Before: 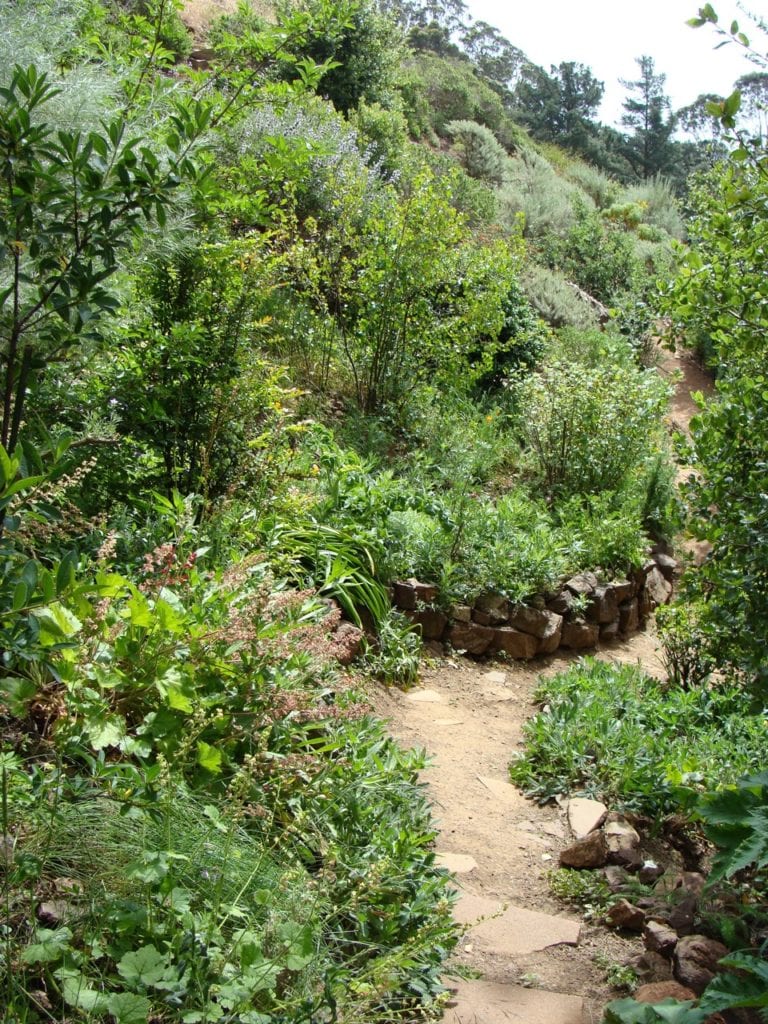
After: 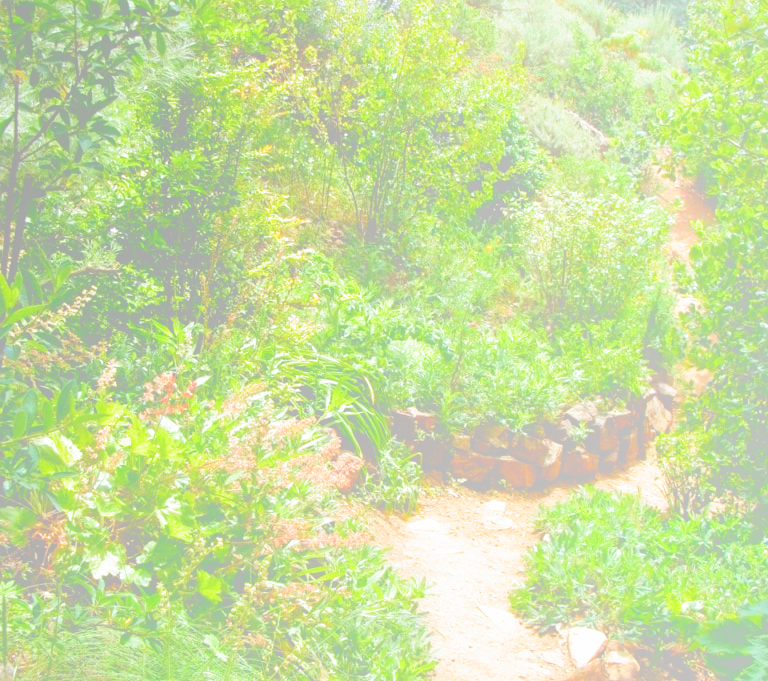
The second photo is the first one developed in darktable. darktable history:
filmic rgb: black relative exposure -8.2 EV, white relative exposure 2.2 EV, threshold 3 EV, hardness 7.11, latitude 75%, contrast 1.325, highlights saturation mix -2%, shadows ↔ highlights balance 30%, preserve chrominance no, color science v5 (2021), contrast in shadows safe, contrast in highlights safe, enable highlight reconstruction true
bloom: size 70%, threshold 25%, strength 70%
crop: top 16.727%, bottom 16.727%
